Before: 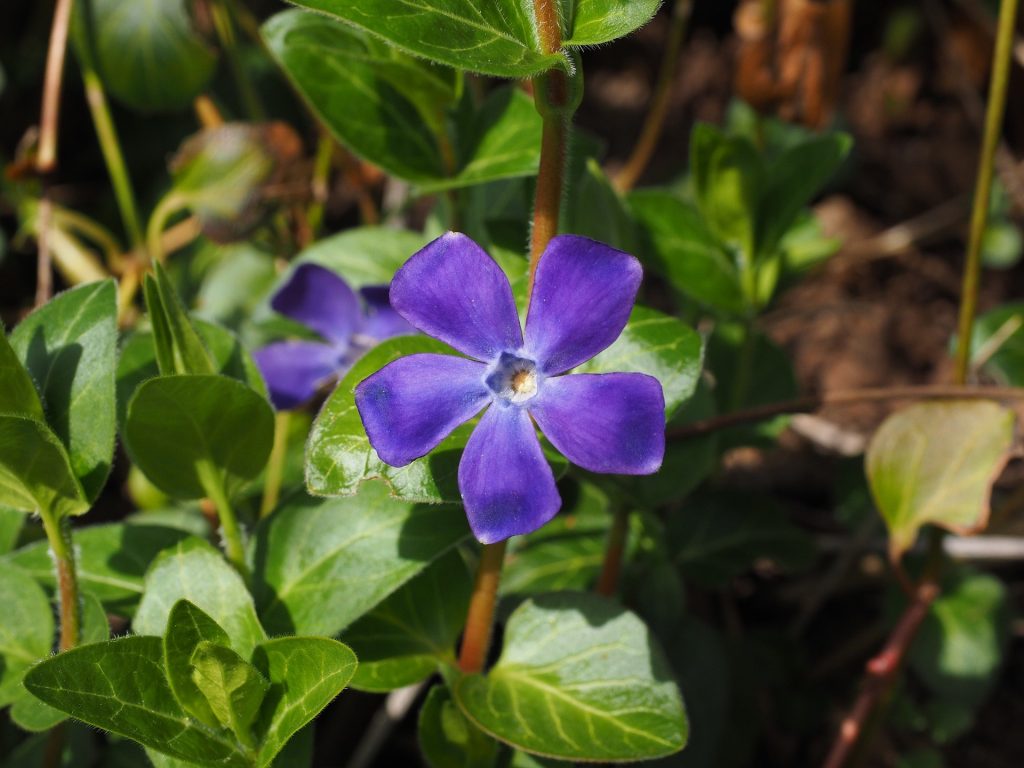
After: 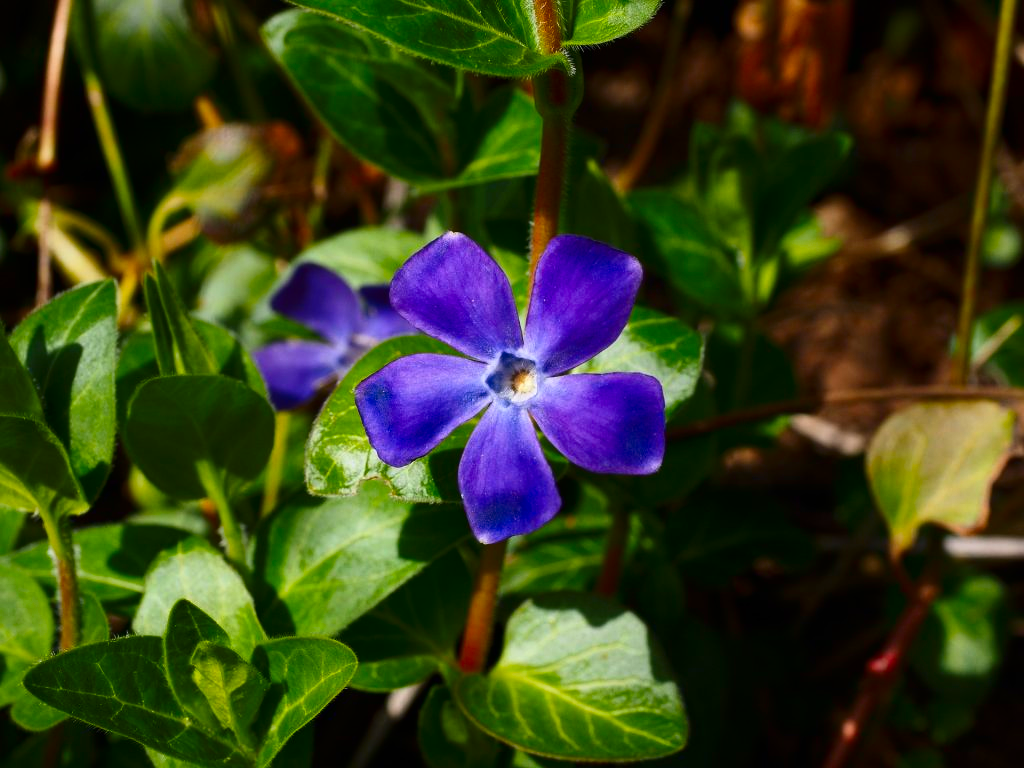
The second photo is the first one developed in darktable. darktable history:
contrast brightness saturation: contrast 0.19, brightness -0.11, saturation 0.21
color balance: output saturation 110%
tone equalizer: on, module defaults
